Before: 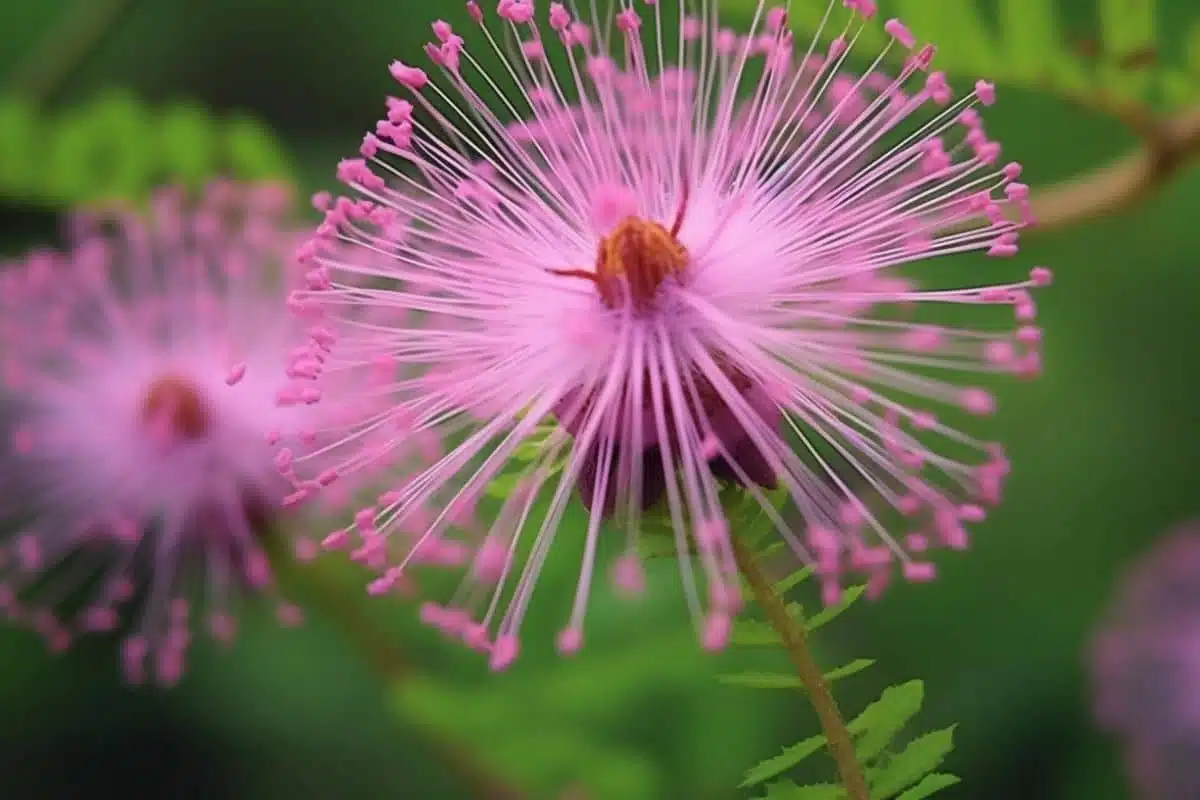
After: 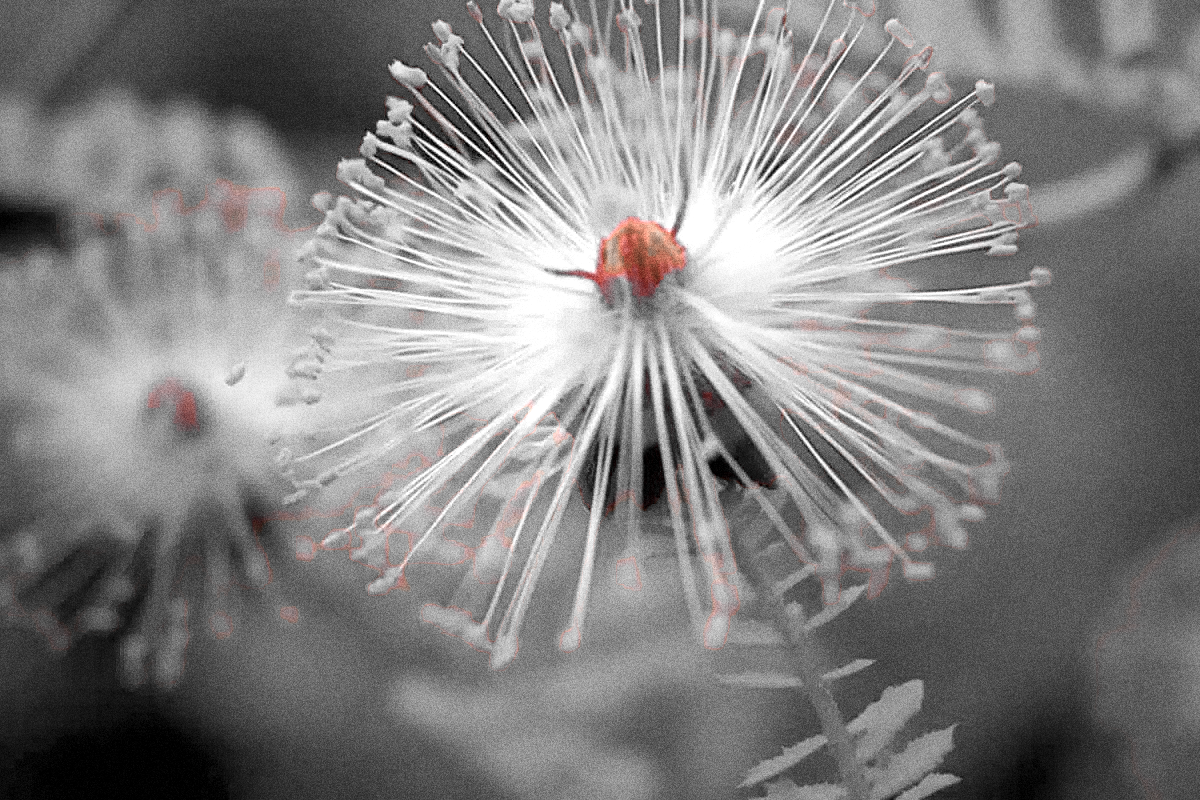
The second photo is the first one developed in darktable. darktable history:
color balance rgb: perceptual saturation grading › global saturation 30%, global vibrance 20%
grain: coarseness 14.49 ISO, strength 48.04%, mid-tones bias 35%
color zones: curves: ch1 [(0, 0.006) (0.094, 0.285) (0.171, 0.001) (0.429, 0.001) (0.571, 0.003) (0.714, 0.004) (0.857, 0.004) (1, 0.006)]
exposure: black level correction 0.008, exposure 0.979 EV, compensate highlight preservation false
vignetting: fall-off start 18.21%, fall-off radius 137.95%, brightness -0.207, center (-0.078, 0.066), width/height ratio 0.62, shape 0.59
